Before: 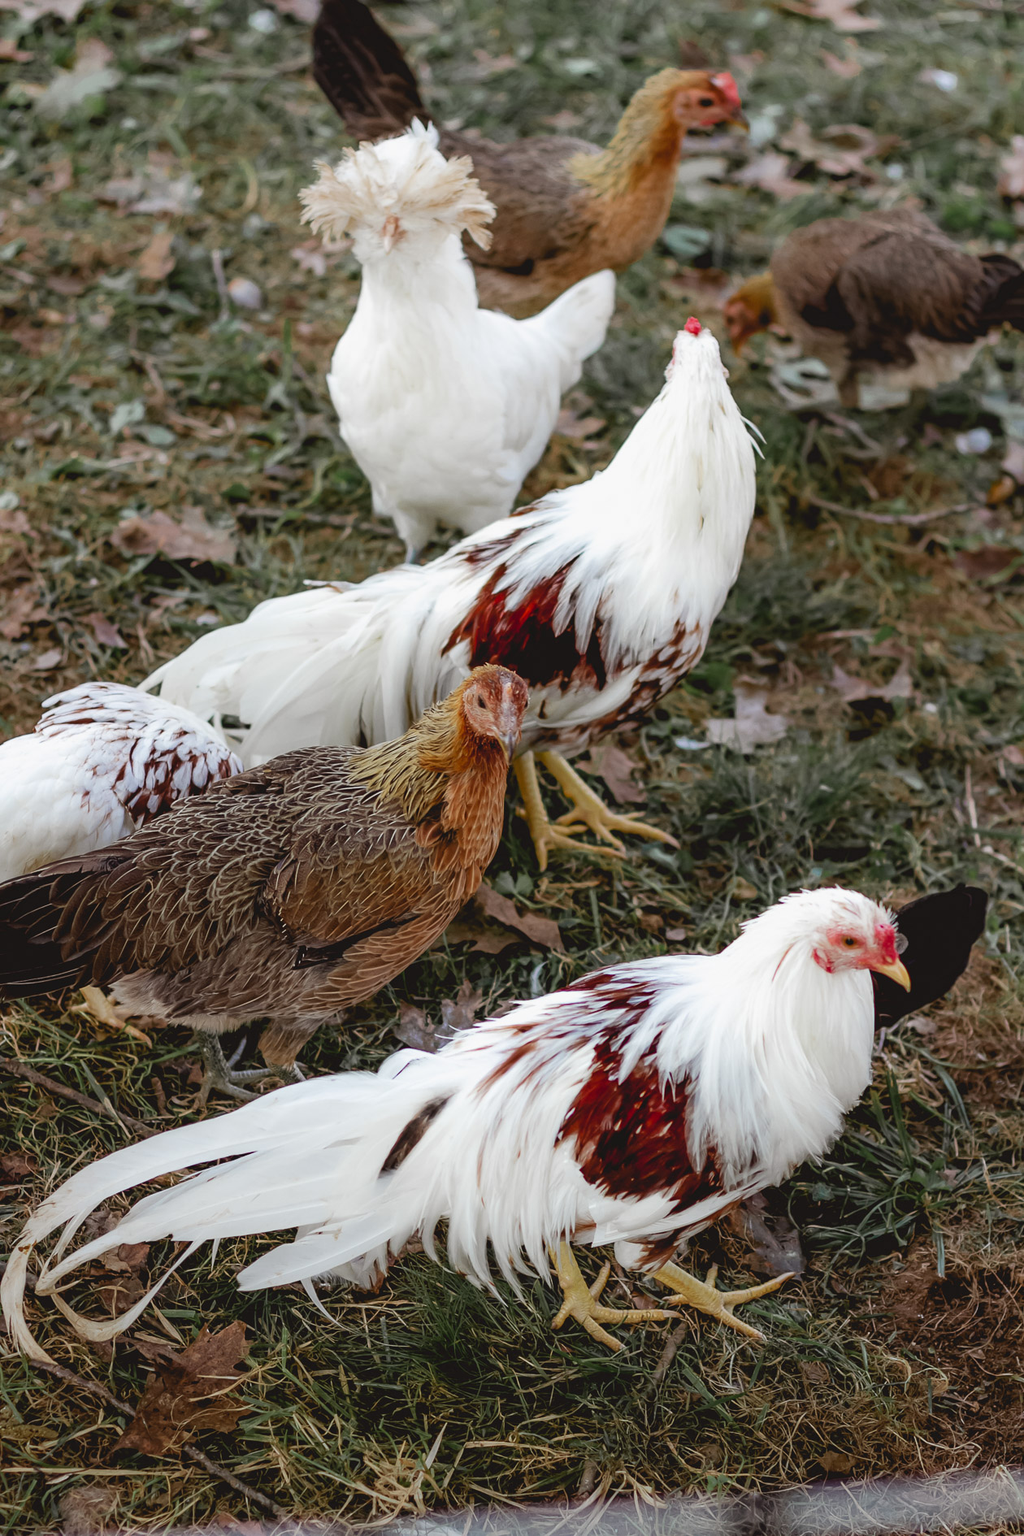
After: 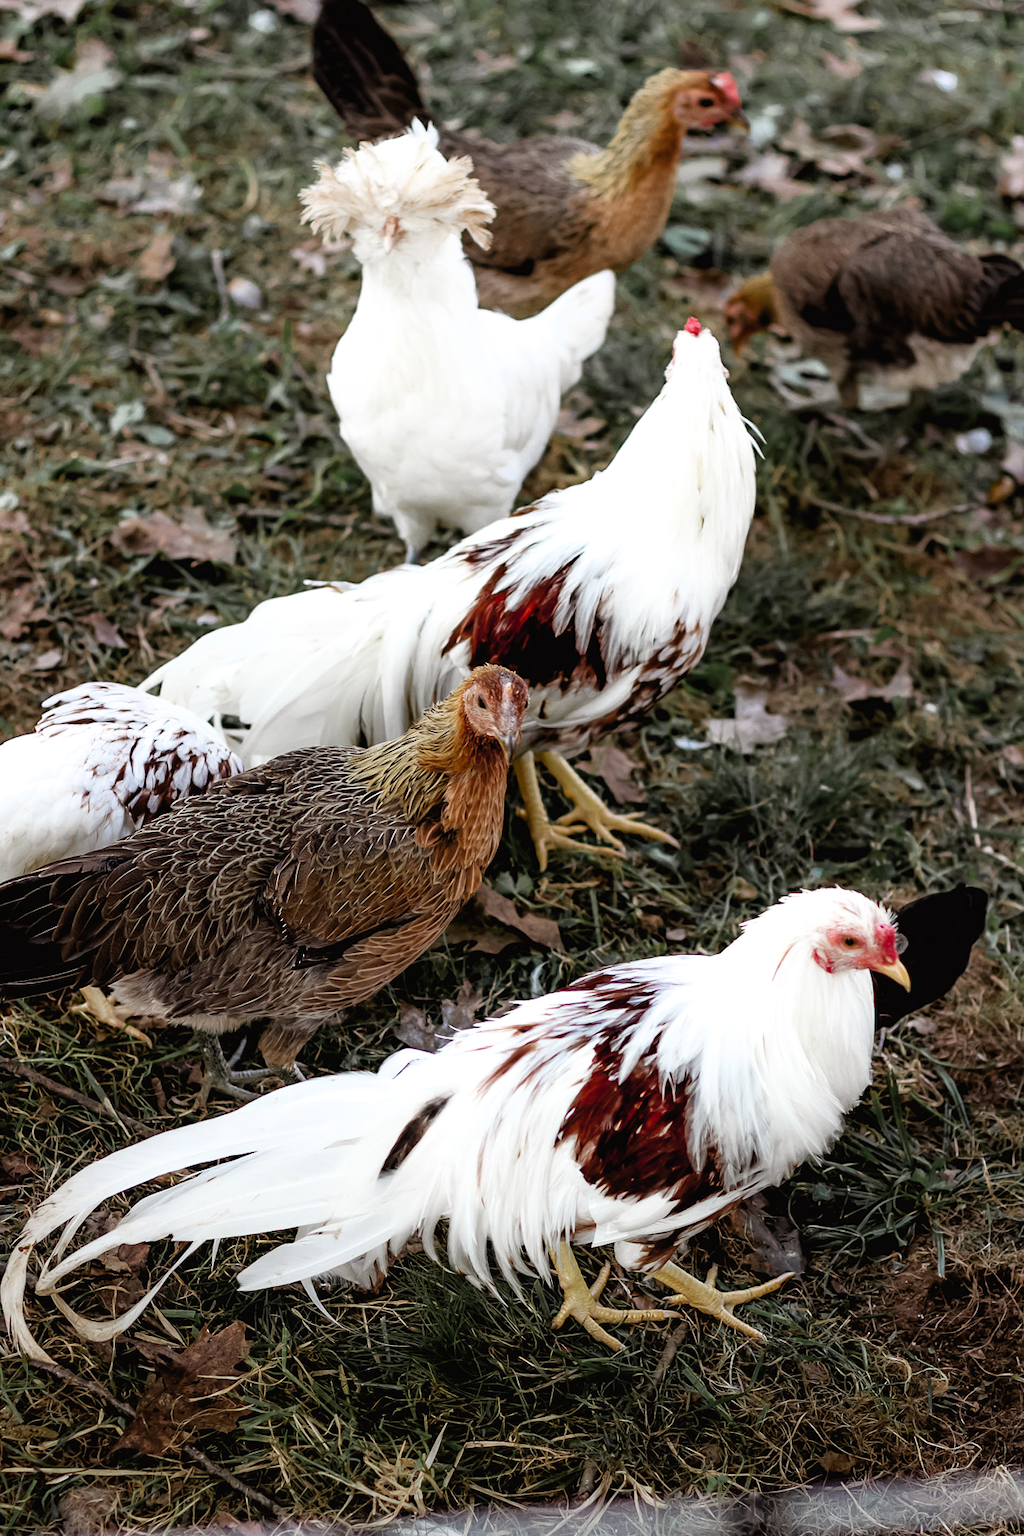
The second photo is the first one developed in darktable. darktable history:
white balance: emerald 1
filmic rgb: white relative exposure 2.2 EV, hardness 6.97
